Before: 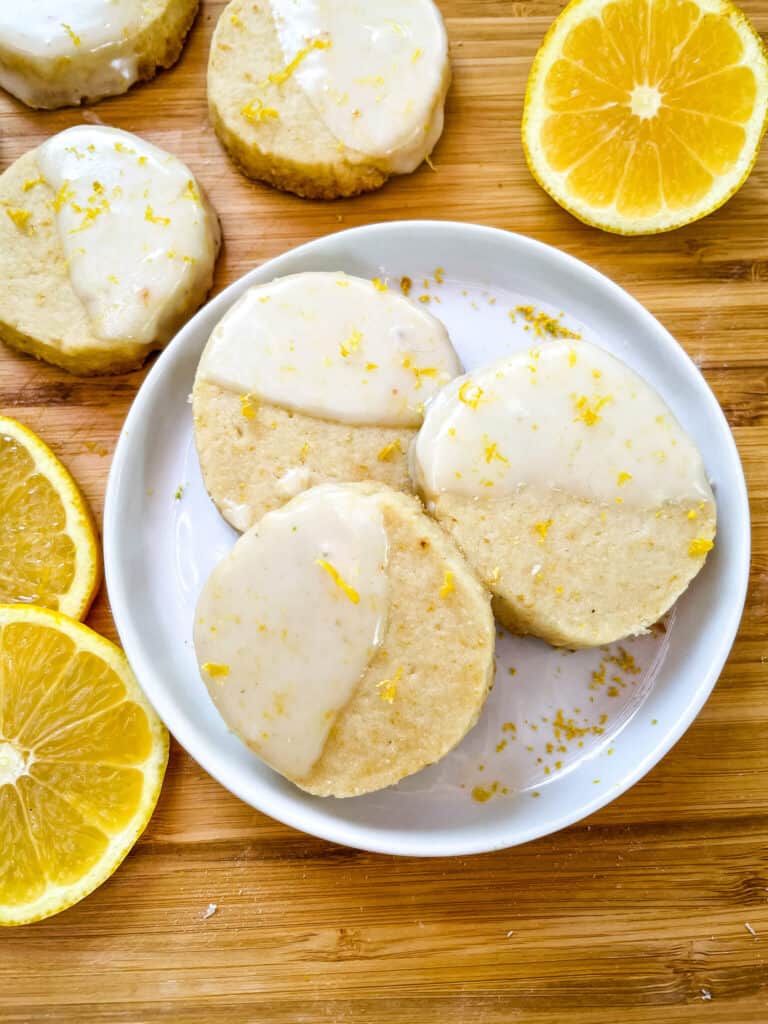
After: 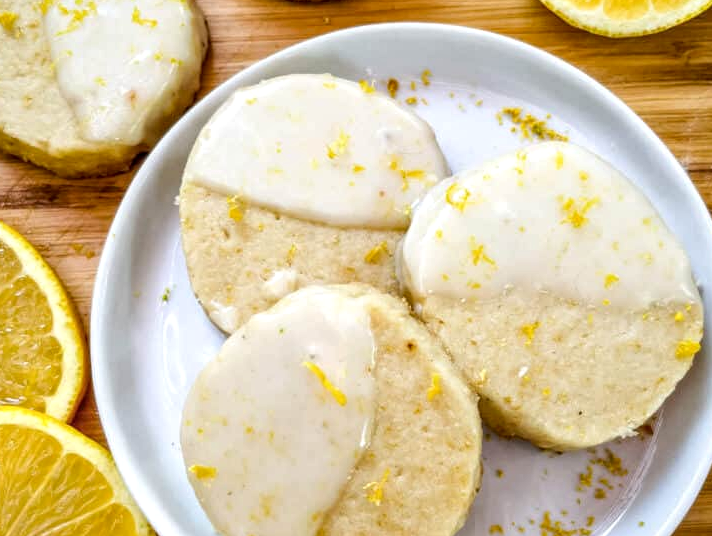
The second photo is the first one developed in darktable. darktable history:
local contrast: detail 130%
crop: left 1.762%, top 19.424%, right 5.464%, bottom 28.168%
